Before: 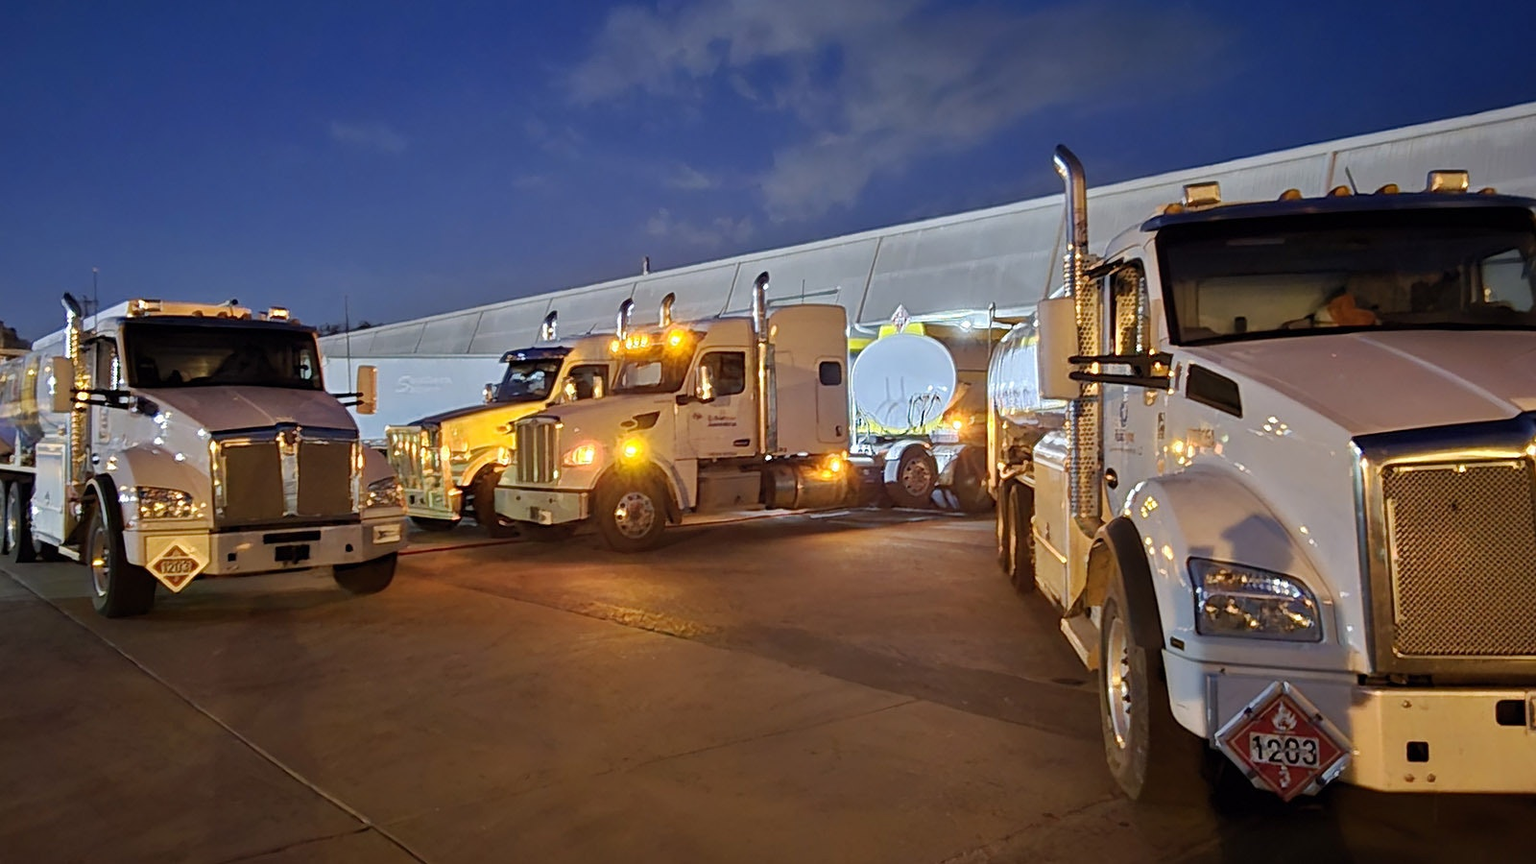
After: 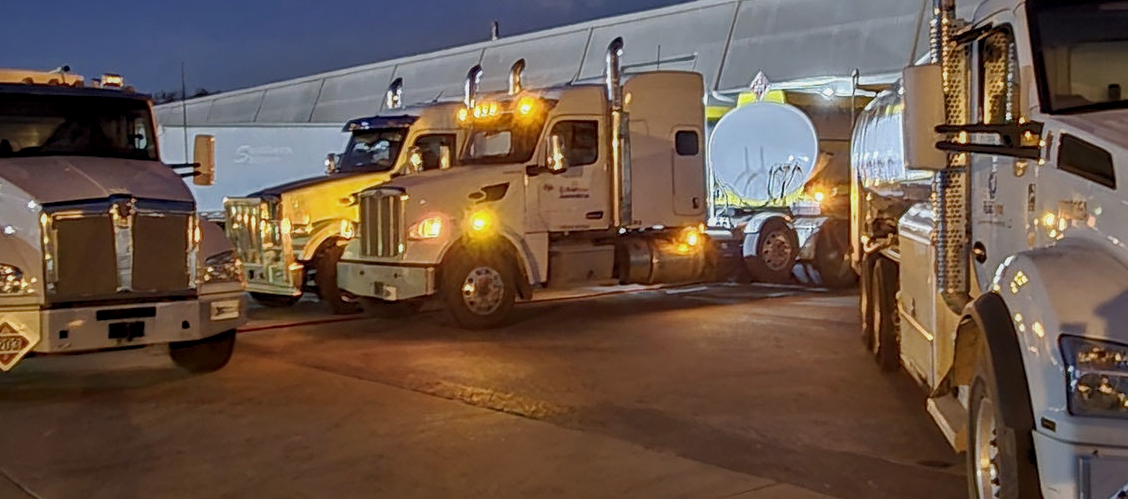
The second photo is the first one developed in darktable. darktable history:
local contrast: on, module defaults
crop: left 11.139%, top 27.429%, right 18.31%, bottom 17.122%
tone equalizer: -8 EV 0.254 EV, -7 EV 0.387 EV, -6 EV 0.43 EV, -5 EV 0.25 EV, -3 EV -0.265 EV, -2 EV -0.43 EV, -1 EV -0.435 EV, +0 EV -0.278 EV
